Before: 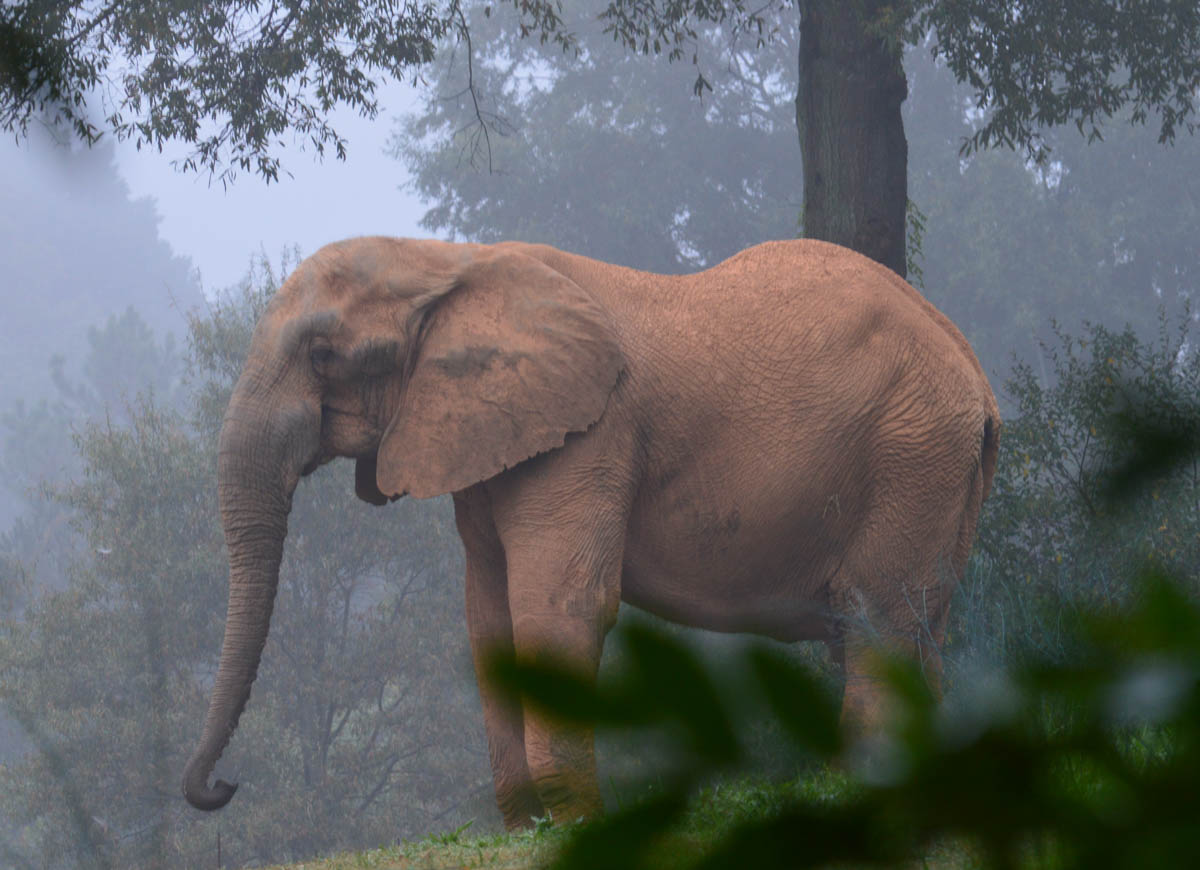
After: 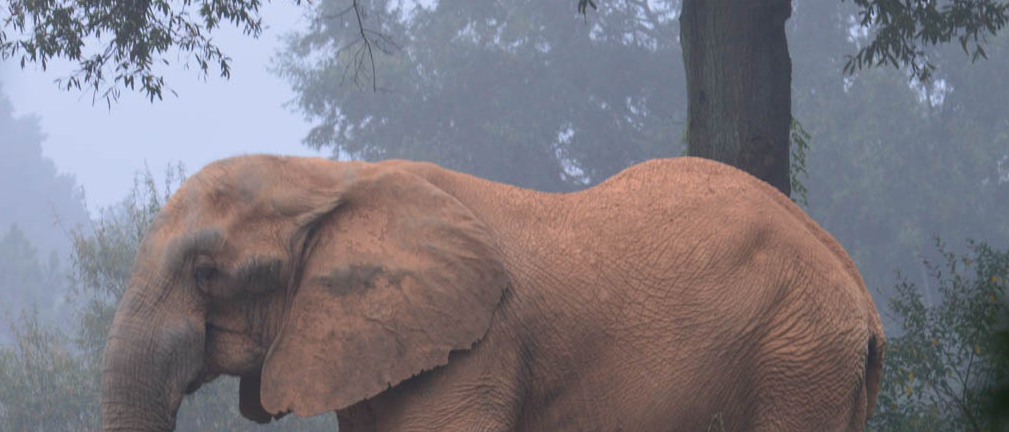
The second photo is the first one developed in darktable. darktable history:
crop and rotate: left 9.688%, top 9.45%, right 6.207%, bottom 40.825%
